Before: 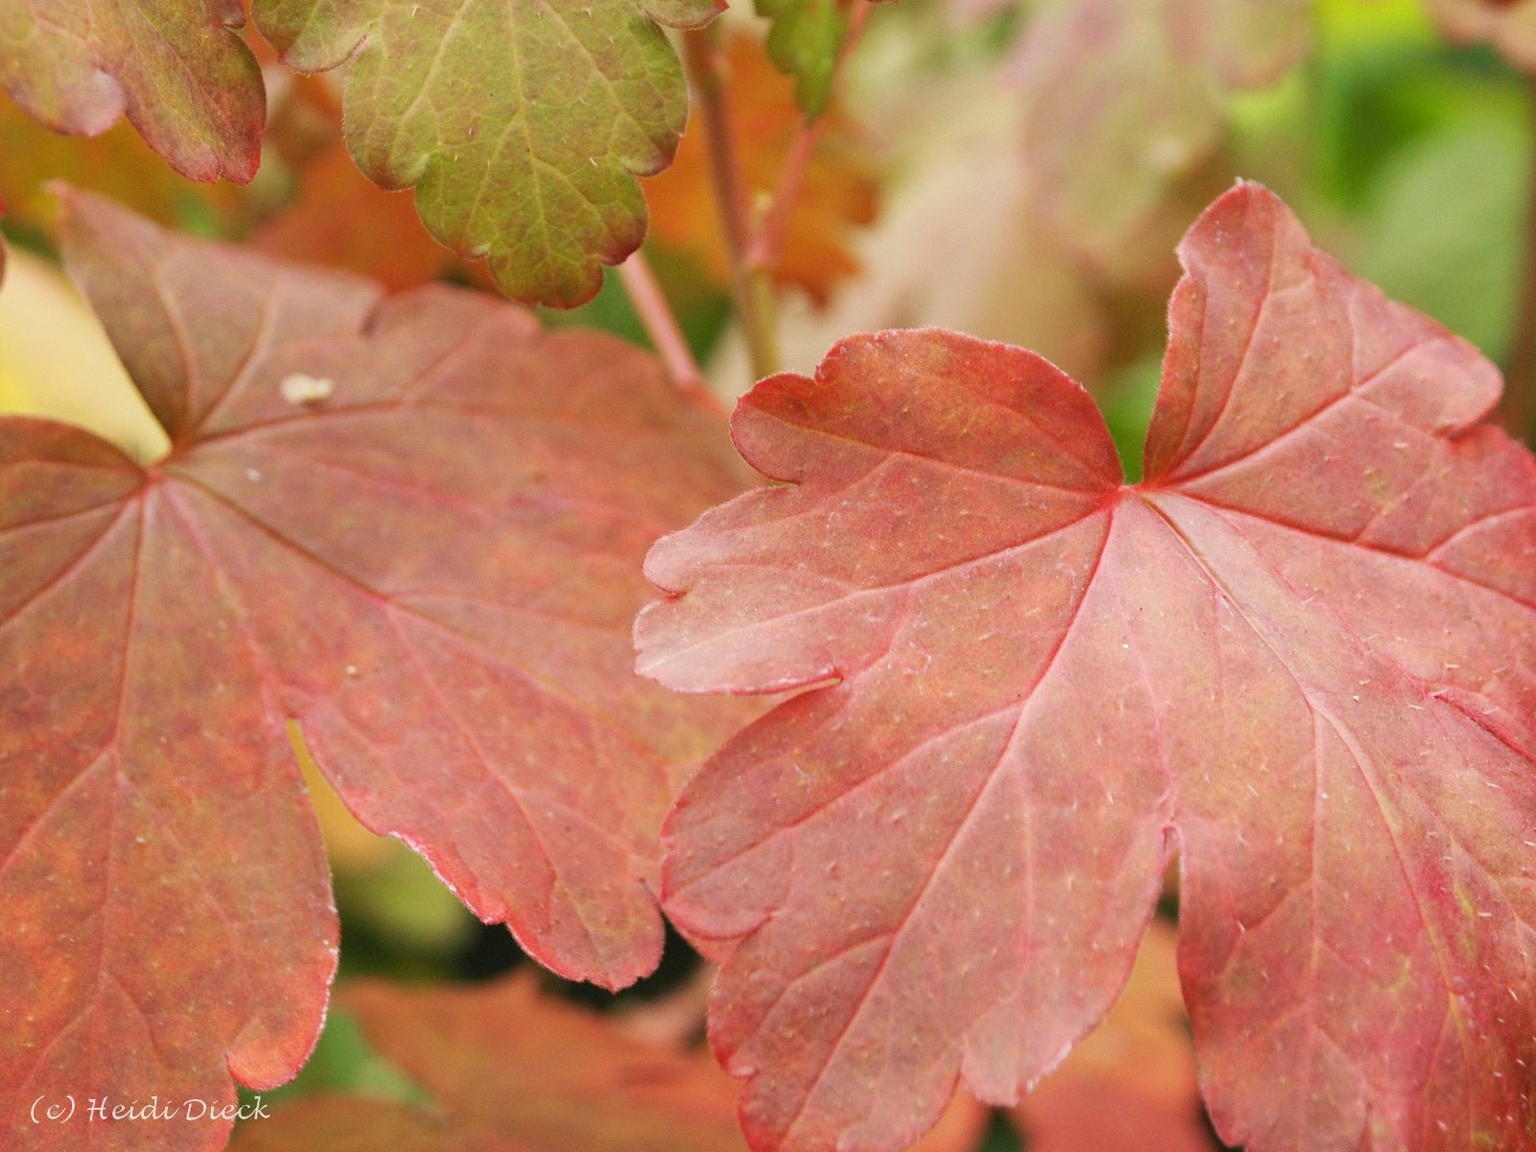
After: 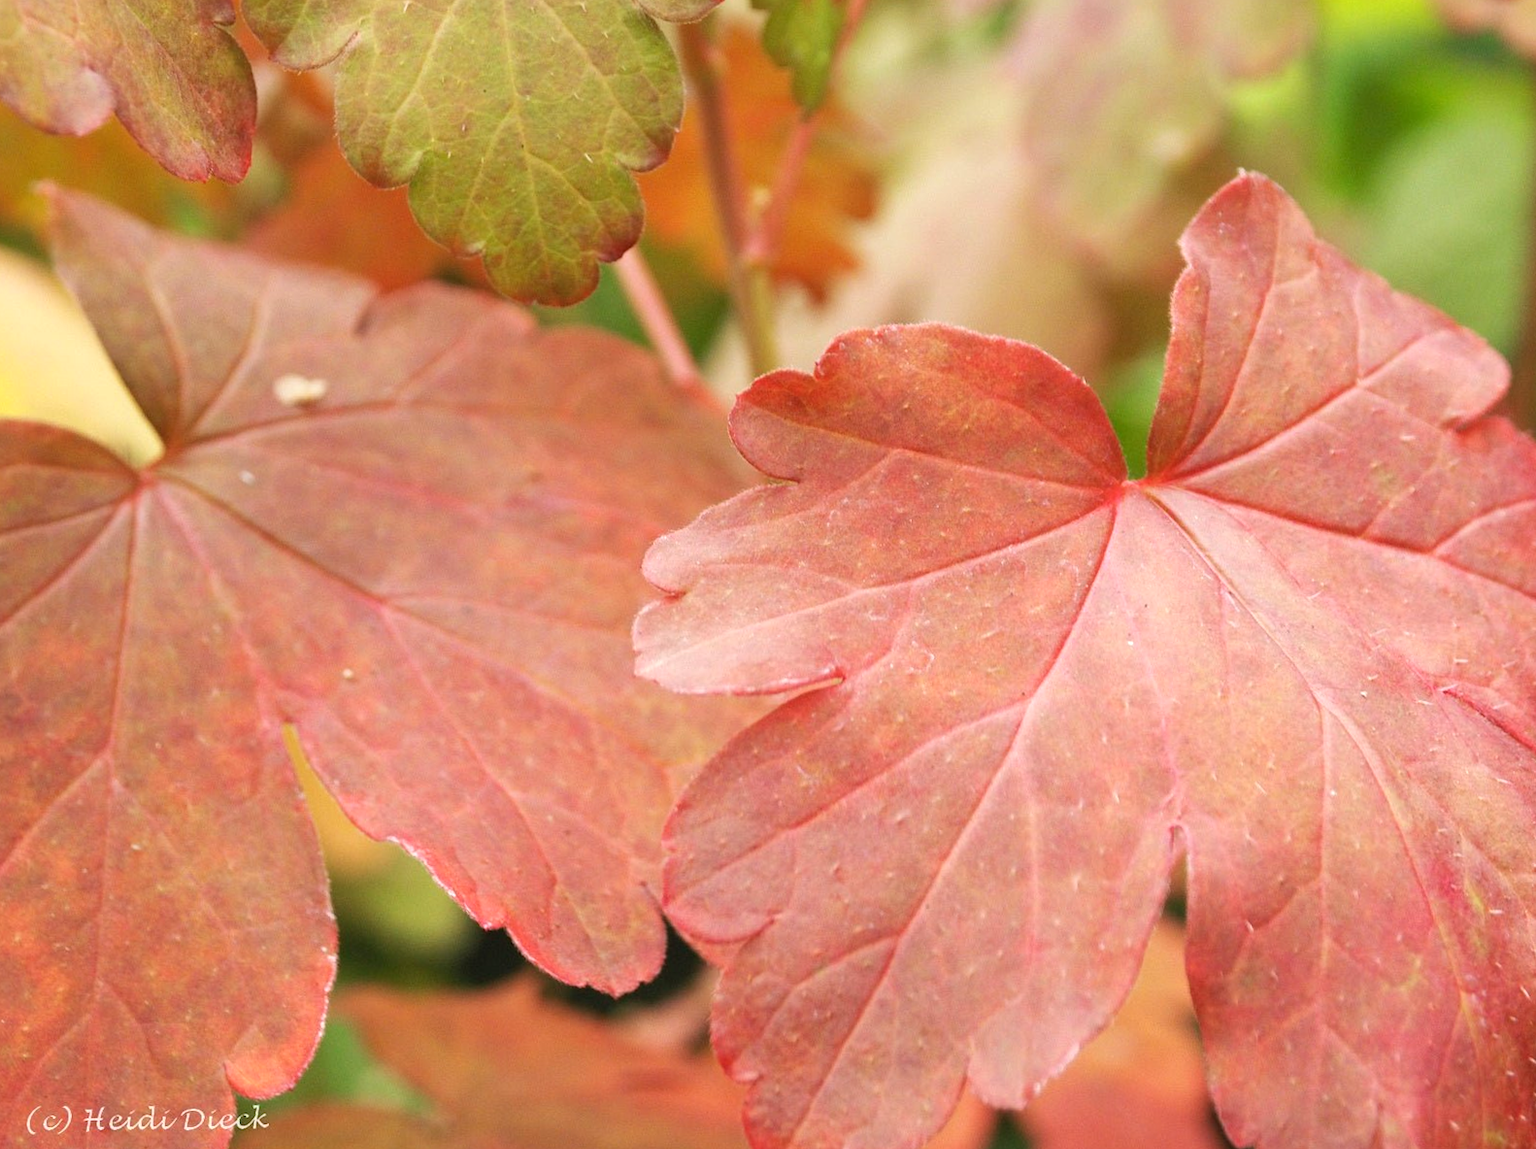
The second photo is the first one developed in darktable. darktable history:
rotate and perspective: rotation -0.45°, automatic cropping original format, crop left 0.008, crop right 0.992, crop top 0.012, crop bottom 0.988
exposure: exposure 0.3 EV, compensate highlight preservation false
